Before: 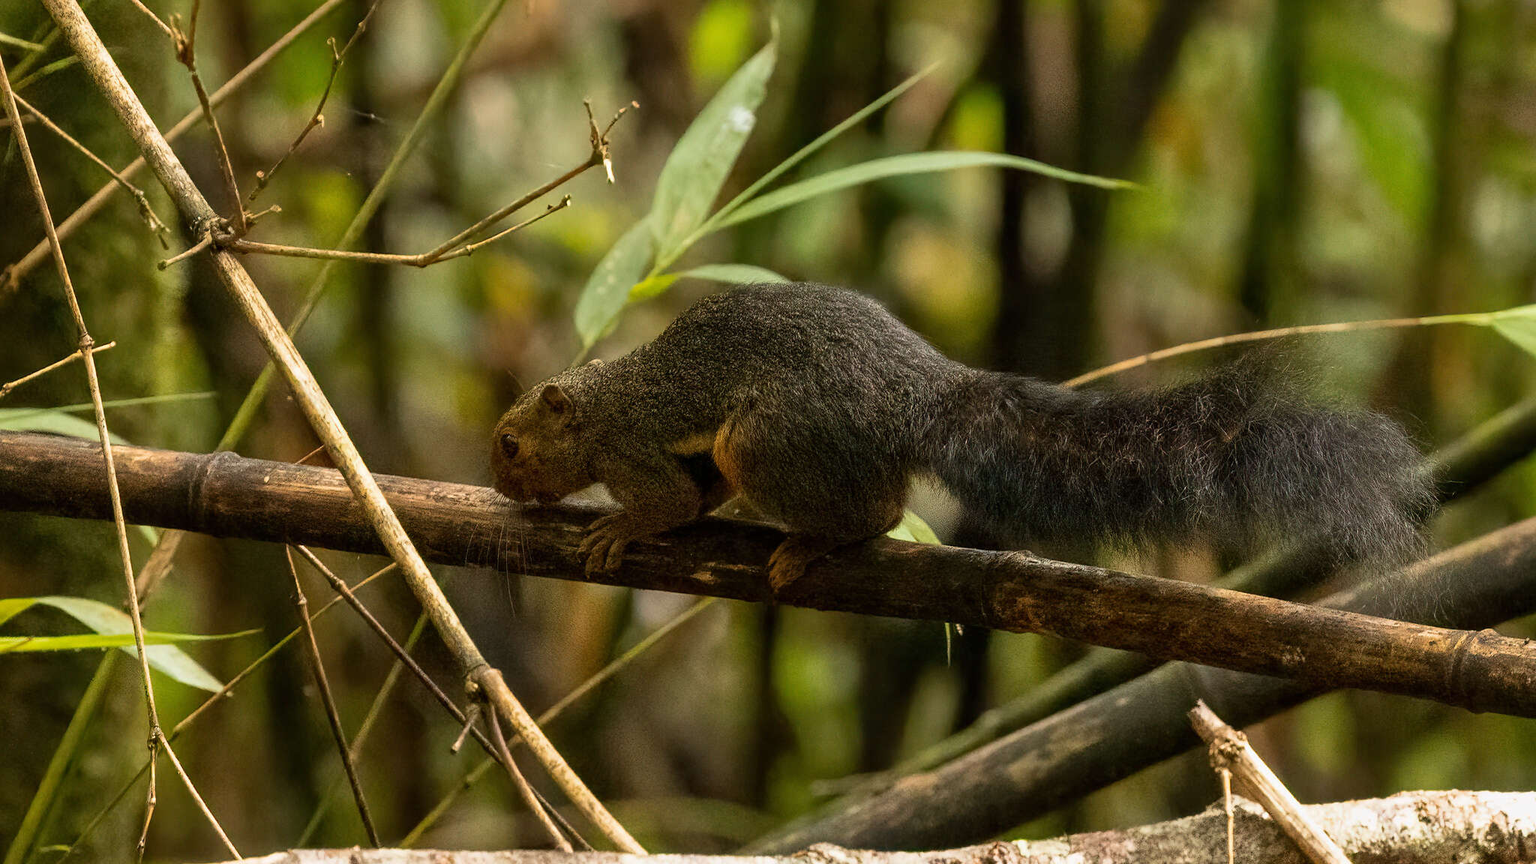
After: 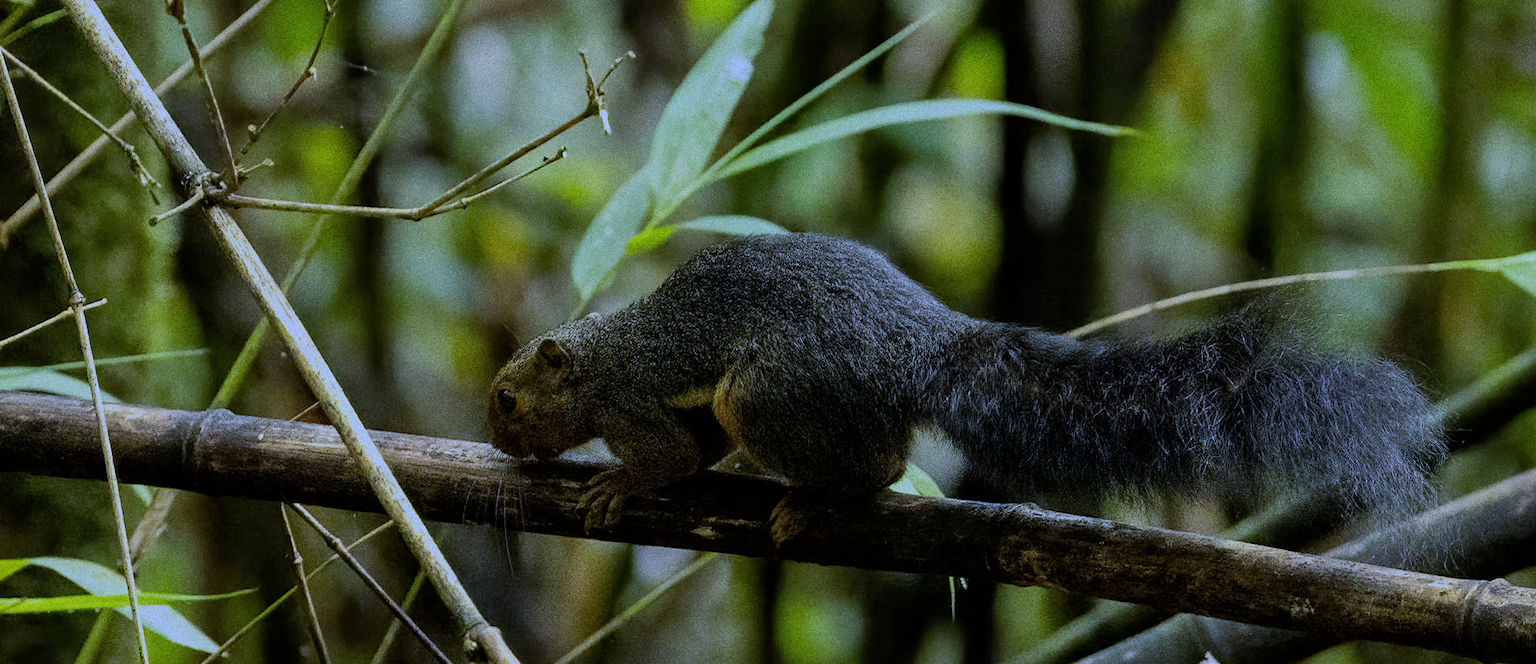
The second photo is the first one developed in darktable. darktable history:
exposure: compensate highlight preservation false
filmic rgb: black relative exposure -7.65 EV, white relative exposure 4.56 EV, hardness 3.61
crop: top 5.667%, bottom 17.637%
grain: coarseness 0.09 ISO, strength 40%
rotate and perspective: rotation -0.45°, automatic cropping original format, crop left 0.008, crop right 0.992, crop top 0.012, crop bottom 0.988
white balance: red 0.766, blue 1.537
